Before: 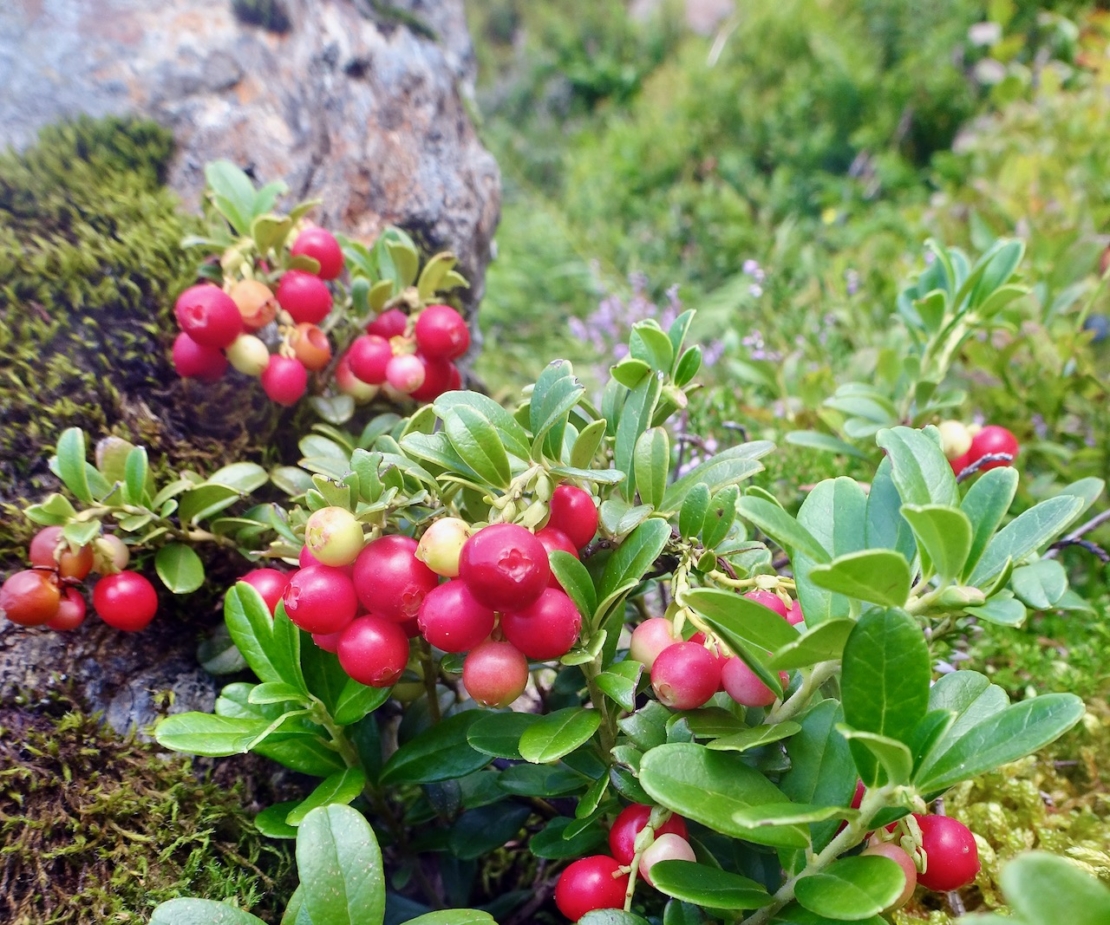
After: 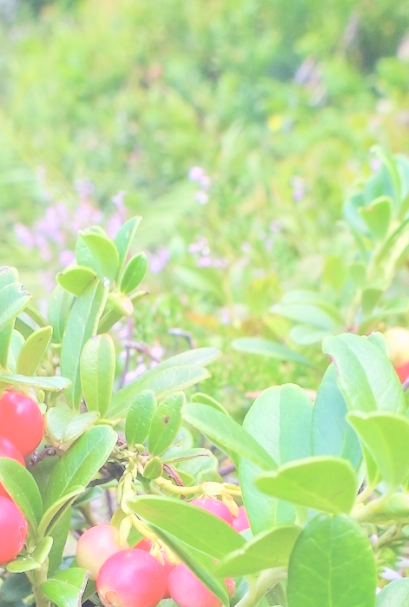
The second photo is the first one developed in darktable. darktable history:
contrast brightness saturation: brightness 1
crop and rotate: left 49.936%, top 10.094%, right 13.136%, bottom 24.256%
color correction: highlights a* 0.207, highlights b* 2.7, shadows a* -0.874, shadows b* -4.78
